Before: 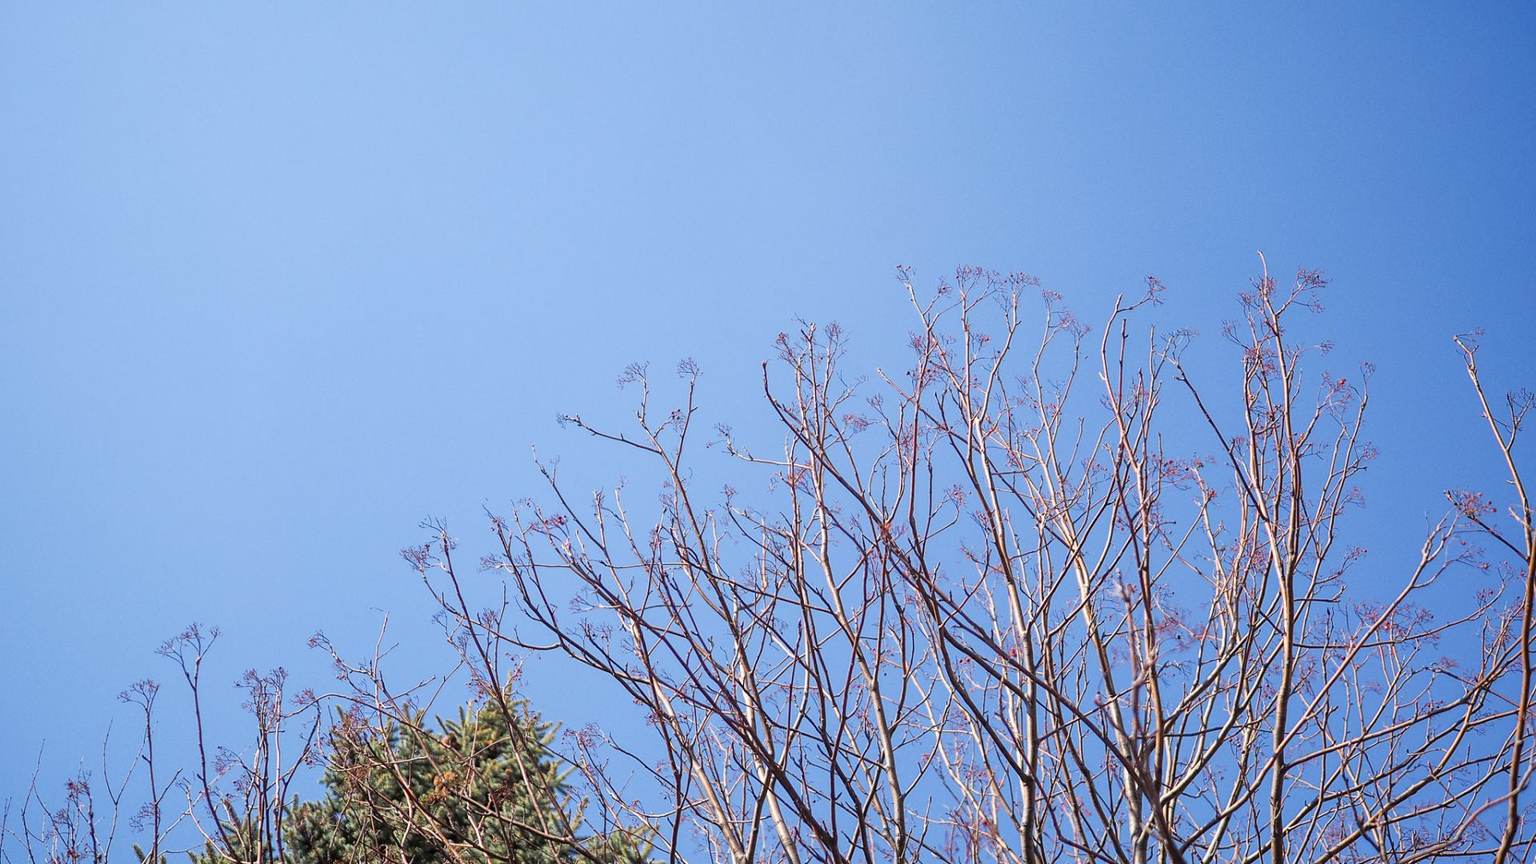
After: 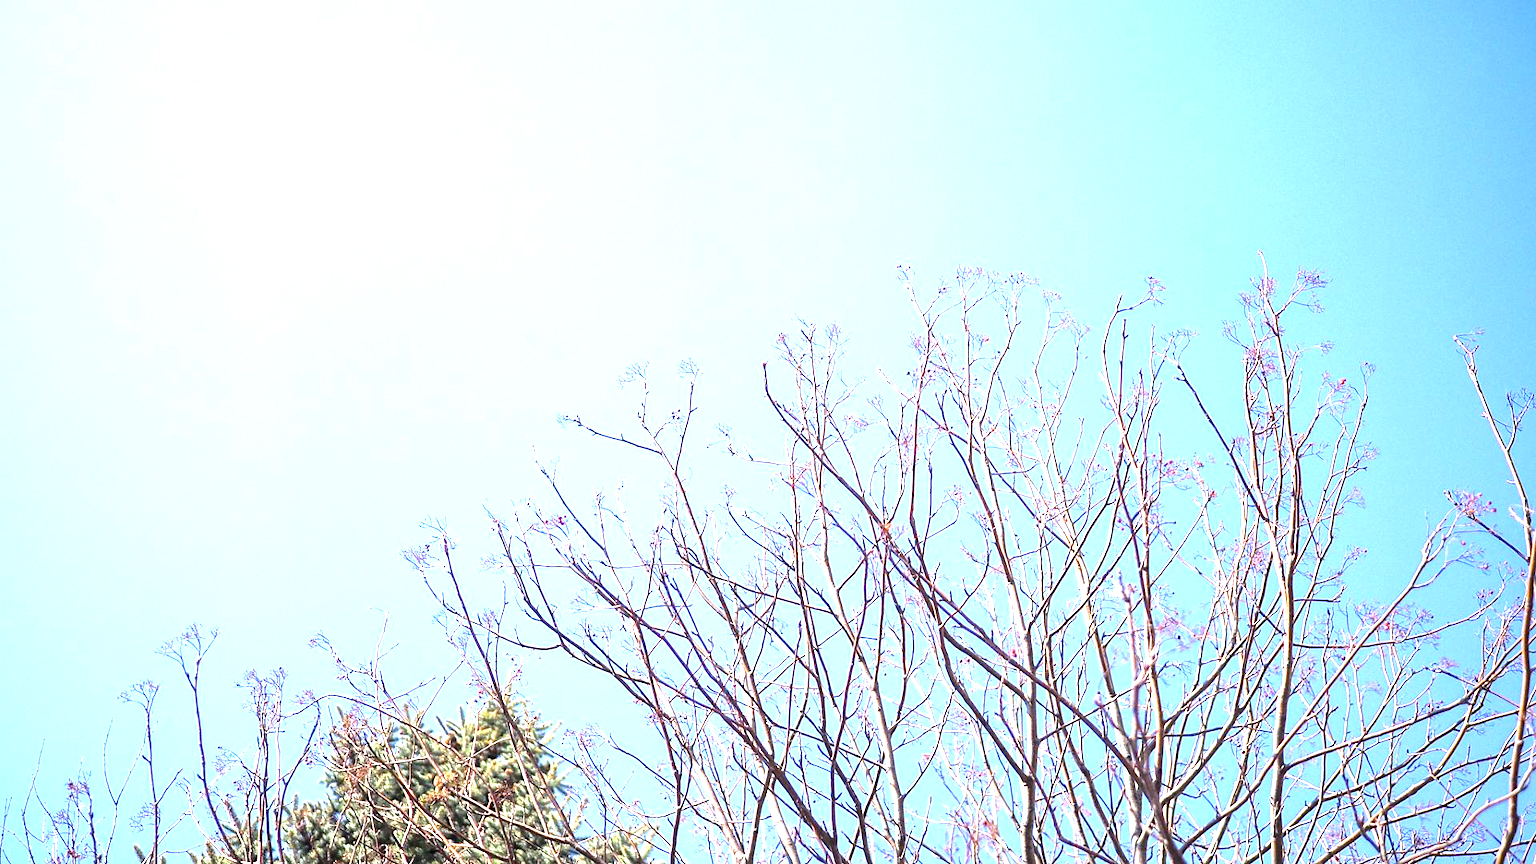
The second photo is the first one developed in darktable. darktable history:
white balance: red 0.98, blue 1.034
exposure: black level correction 0, exposure 1.675 EV, compensate exposure bias true, compensate highlight preservation false
